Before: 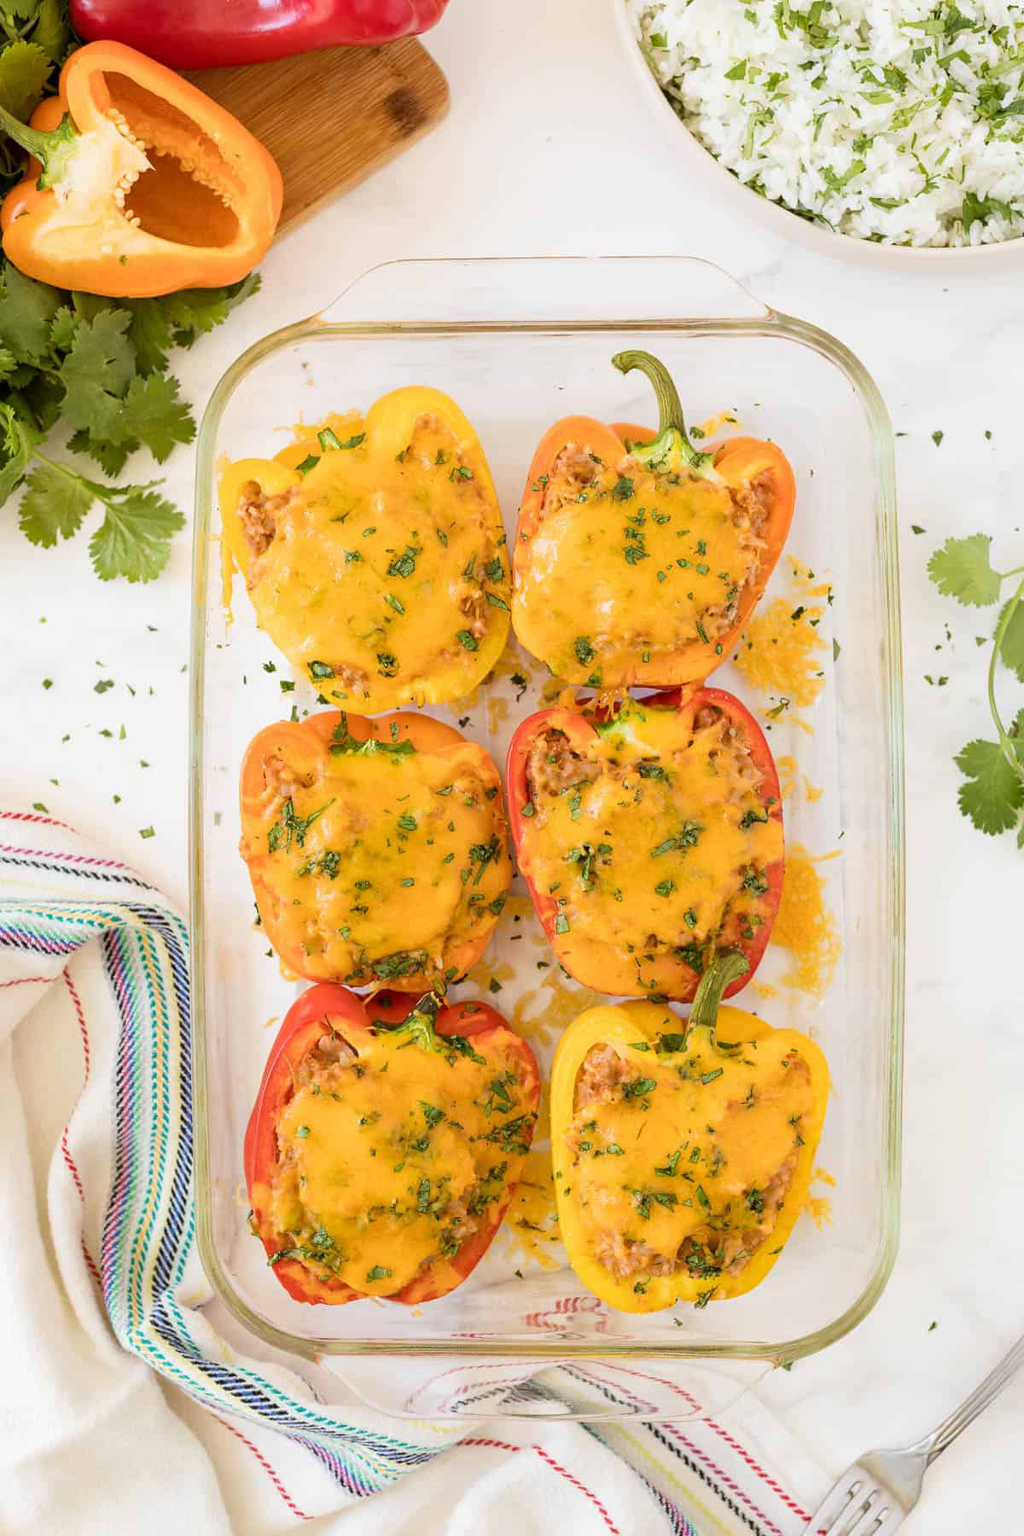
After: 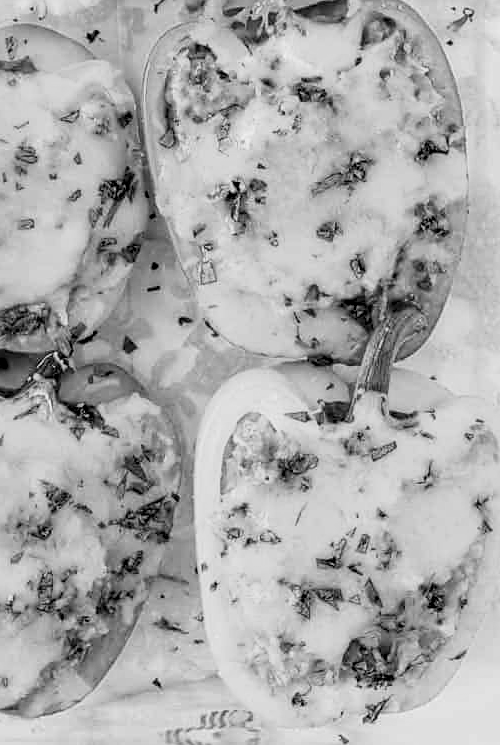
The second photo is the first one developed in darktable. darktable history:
crop: left 37.628%, top 45.005%, right 20.667%, bottom 13.558%
sharpen: radius 1.852, amount 0.394, threshold 1.198
local contrast: detail 130%
filmic rgb: middle gray luminance 12.52%, black relative exposure -10.06 EV, white relative exposure 3.47 EV, target black luminance 0%, hardness 5.67, latitude 45%, contrast 1.219, highlights saturation mix 6.07%, shadows ↔ highlights balance 27.01%, color science v4 (2020)
exposure: compensate exposure bias true, compensate highlight preservation false
levels: white 99.95%, levels [0.026, 0.507, 0.987]
color calibration: output gray [0.714, 0.278, 0, 0], illuminant same as pipeline (D50), adaptation XYZ, x 0.346, y 0.358, temperature 5014.98 K
